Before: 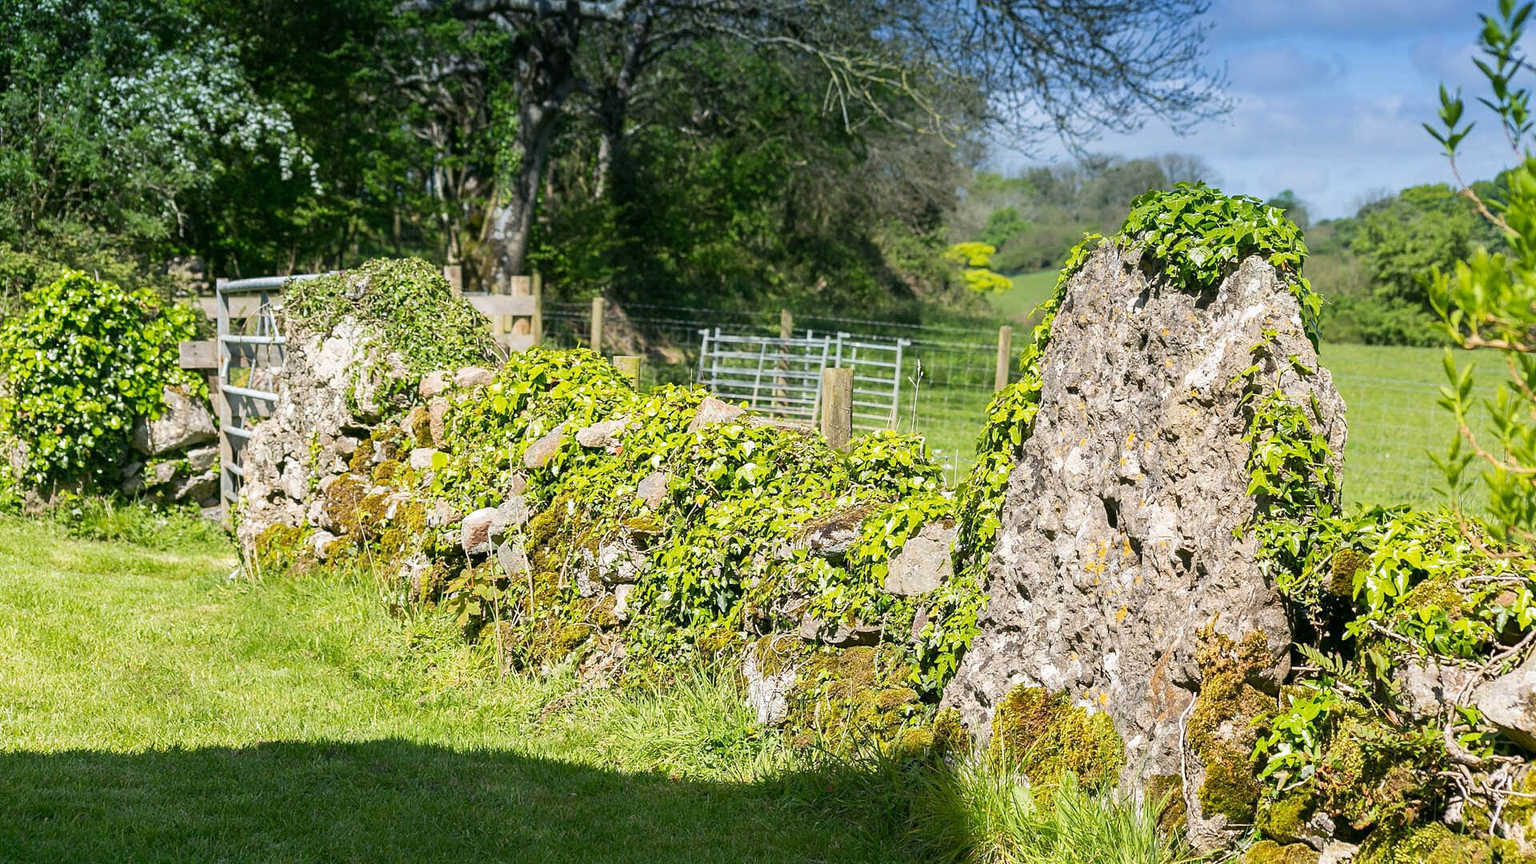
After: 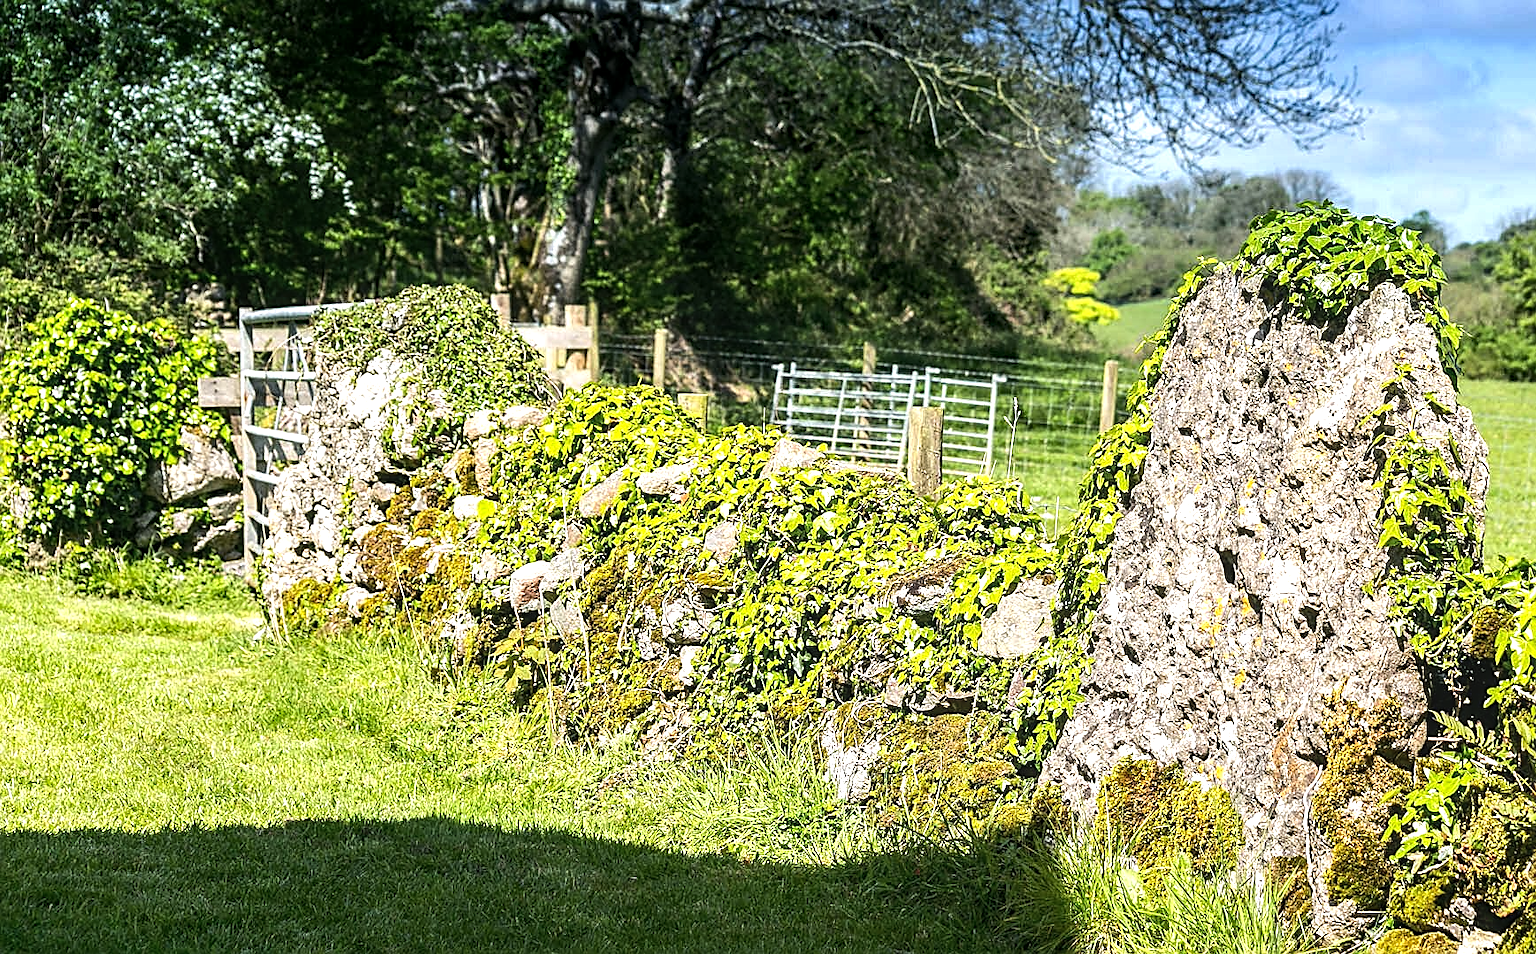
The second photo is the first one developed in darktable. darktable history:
tone equalizer: -8 EV -0.75 EV, -7 EV -0.7 EV, -6 EV -0.6 EV, -5 EV -0.4 EV, -3 EV 0.4 EV, -2 EV 0.6 EV, -1 EV 0.7 EV, +0 EV 0.75 EV, edges refinement/feathering 500, mask exposure compensation -1.57 EV, preserve details no
crop: right 9.509%, bottom 0.031%
local contrast: detail 130%
sharpen: on, module defaults
